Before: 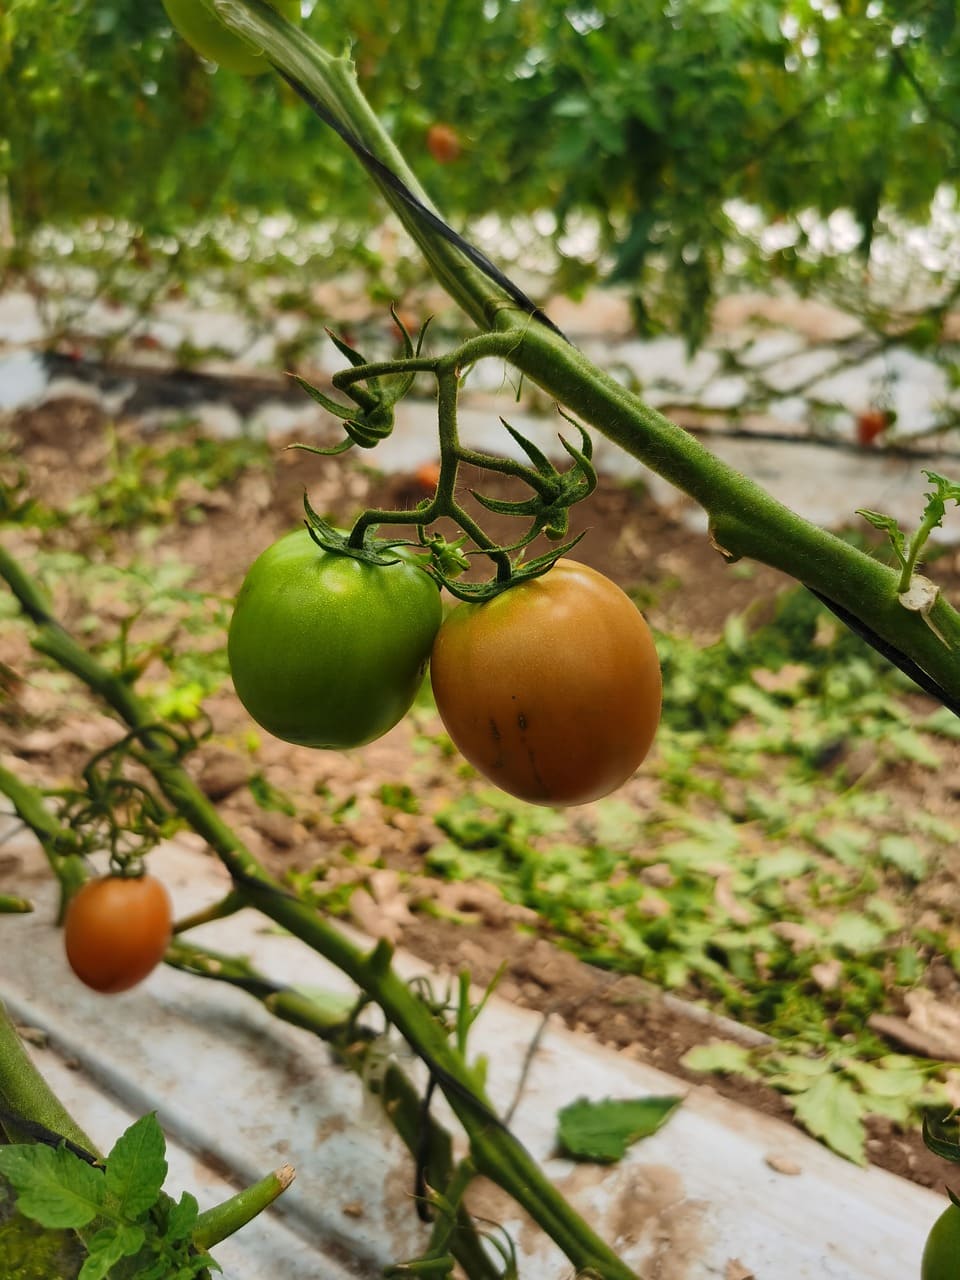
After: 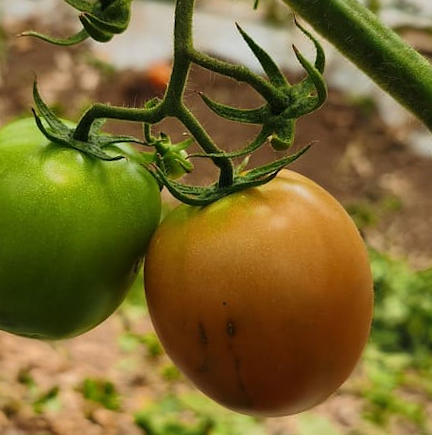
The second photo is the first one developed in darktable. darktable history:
rgb curve: mode RGB, independent channels
crop: left 31.751%, top 32.172%, right 27.8%, bottom 35.83%
rotate and perspective: rotation 5.12°, automatic cropping off
